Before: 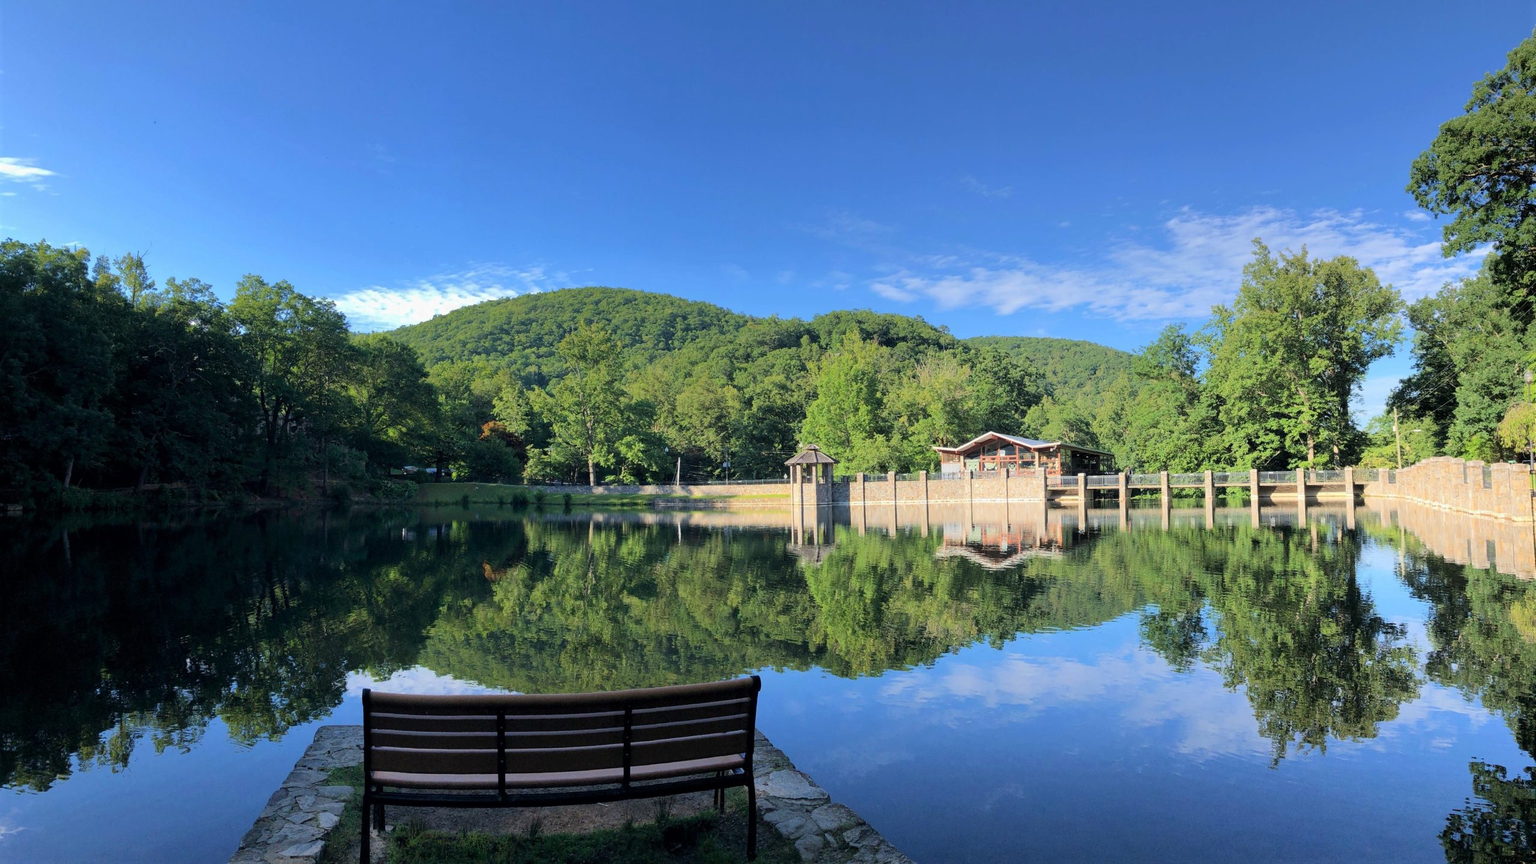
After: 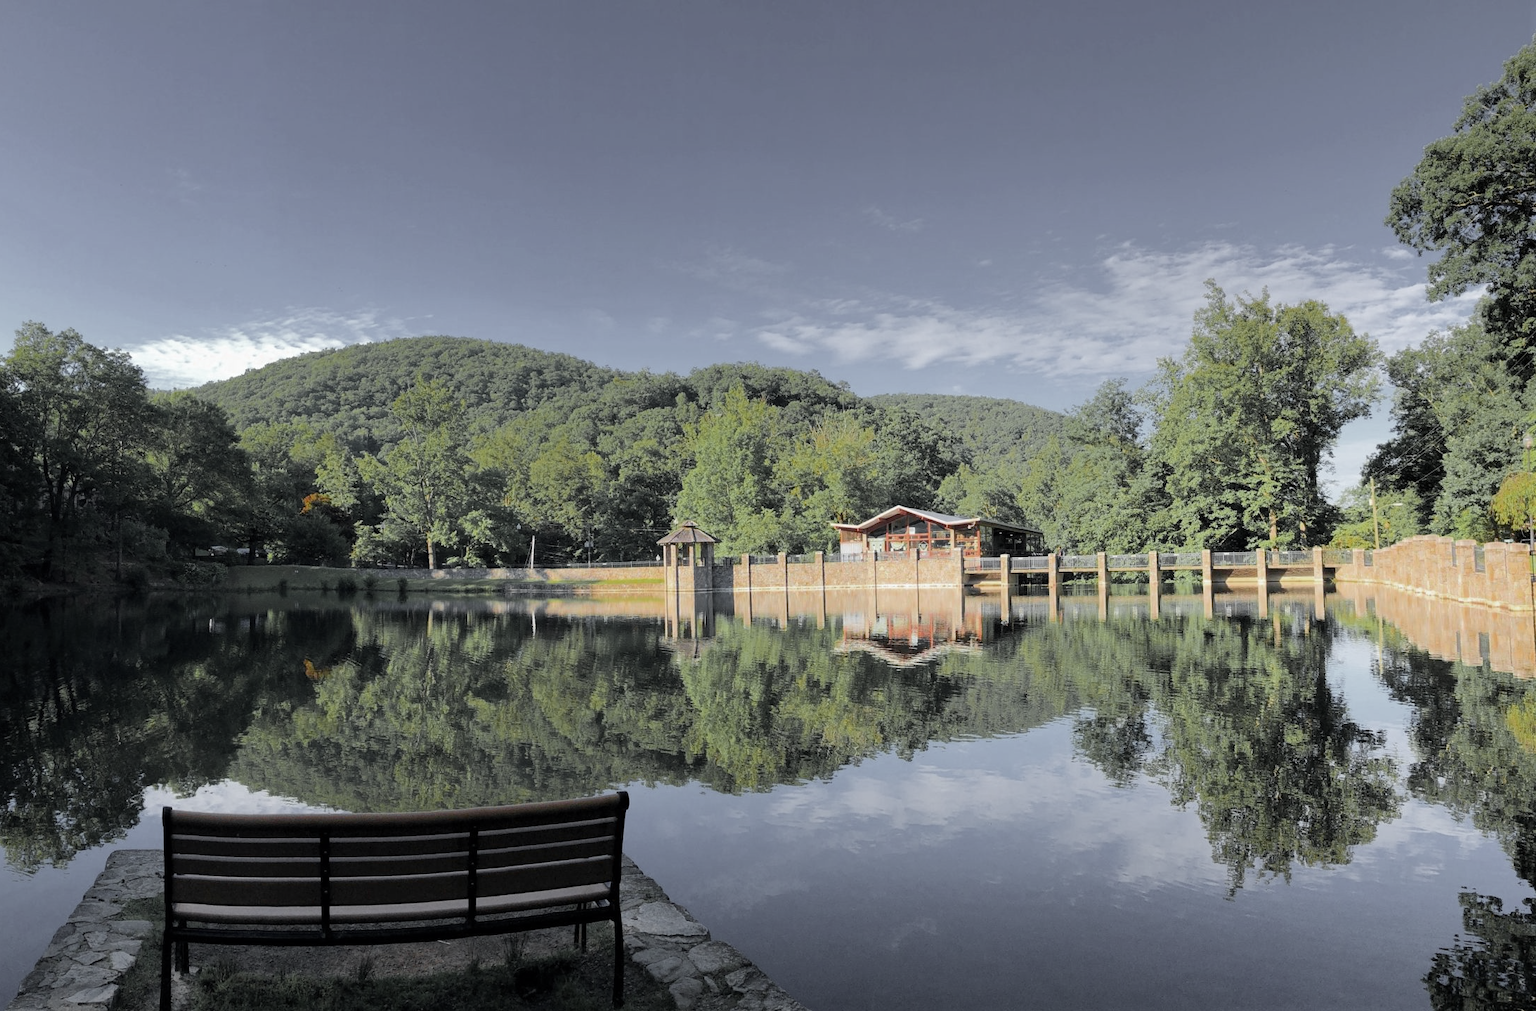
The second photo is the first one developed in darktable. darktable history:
exposure: compensate highlight preservation false
color zones: curves: ch0 [(0.004, 0.388) (0.125, 0.392) (0.25, 0.404) (0.375, 0.5) (0.5, 0.5) (0.625, 0.5) (0.75, 0.5) (0.875, 0.5)]; ch1 [(0, 0.5) (0.125, 0.5) (0.25, 0.5) (0.375, 0.124) (0.524, 0.124) (0.645, 0.128) (0.789, 0.132) (0.914, 0.096) (0.998, 0.068)]
crop and rotate: left 14.584%
